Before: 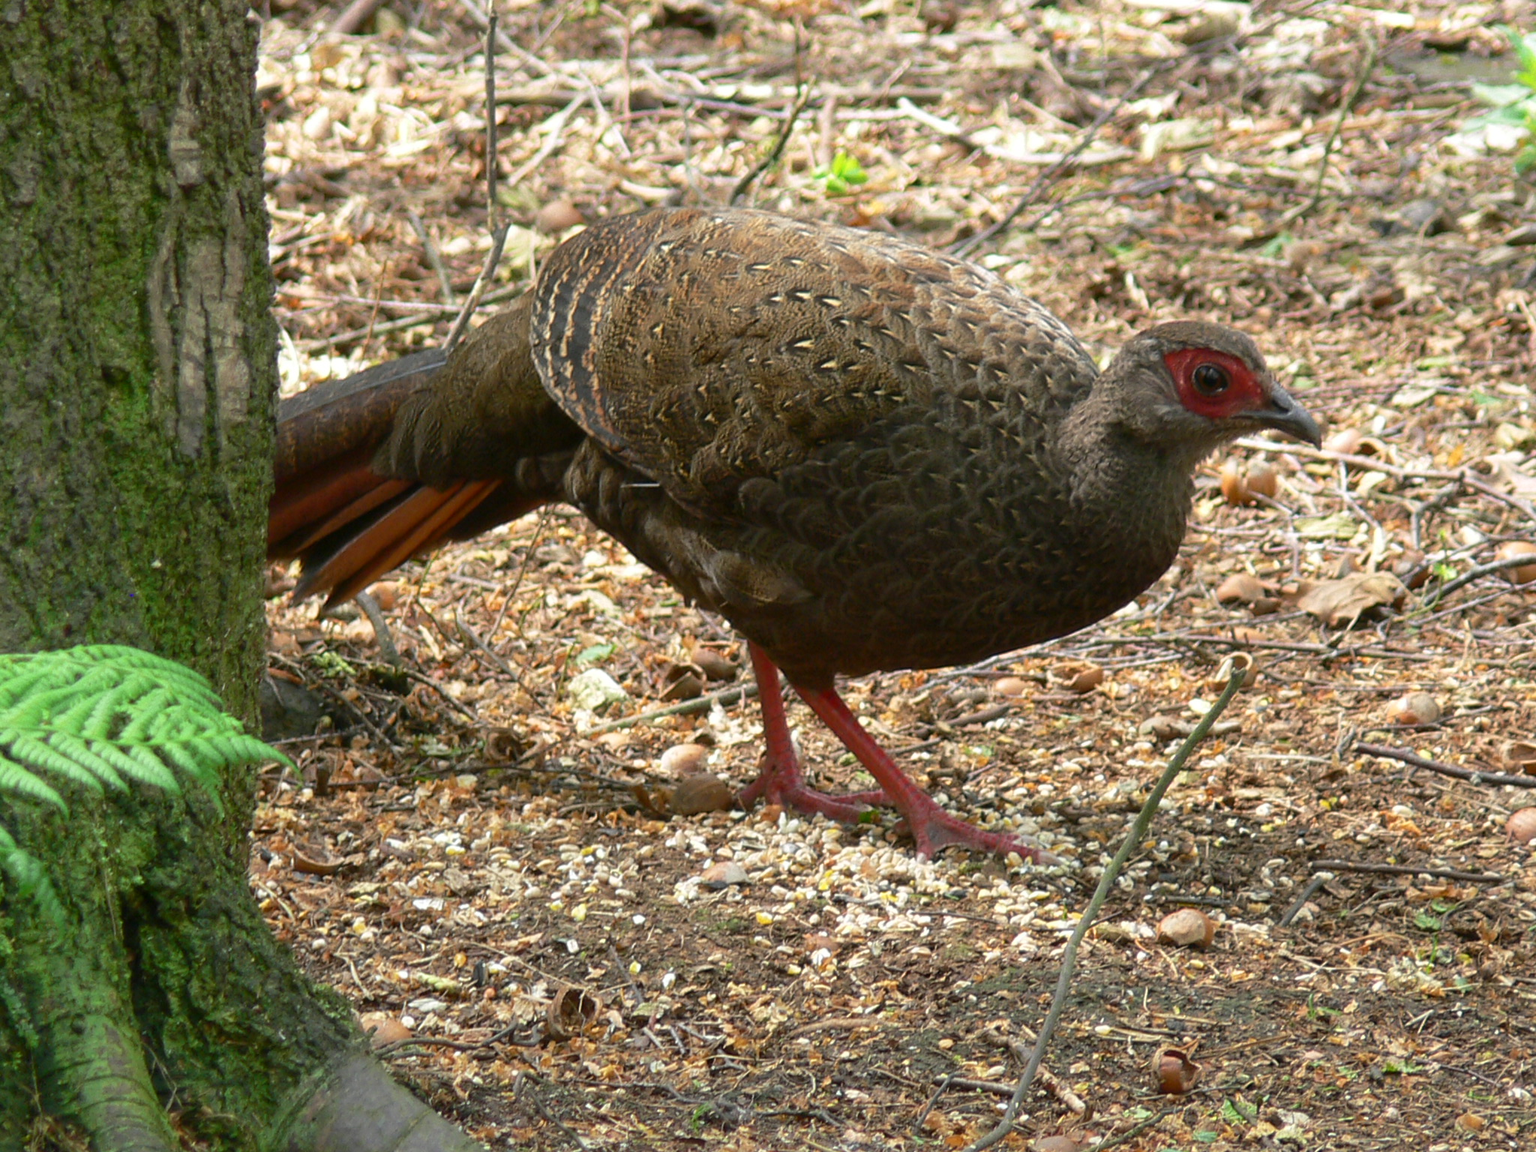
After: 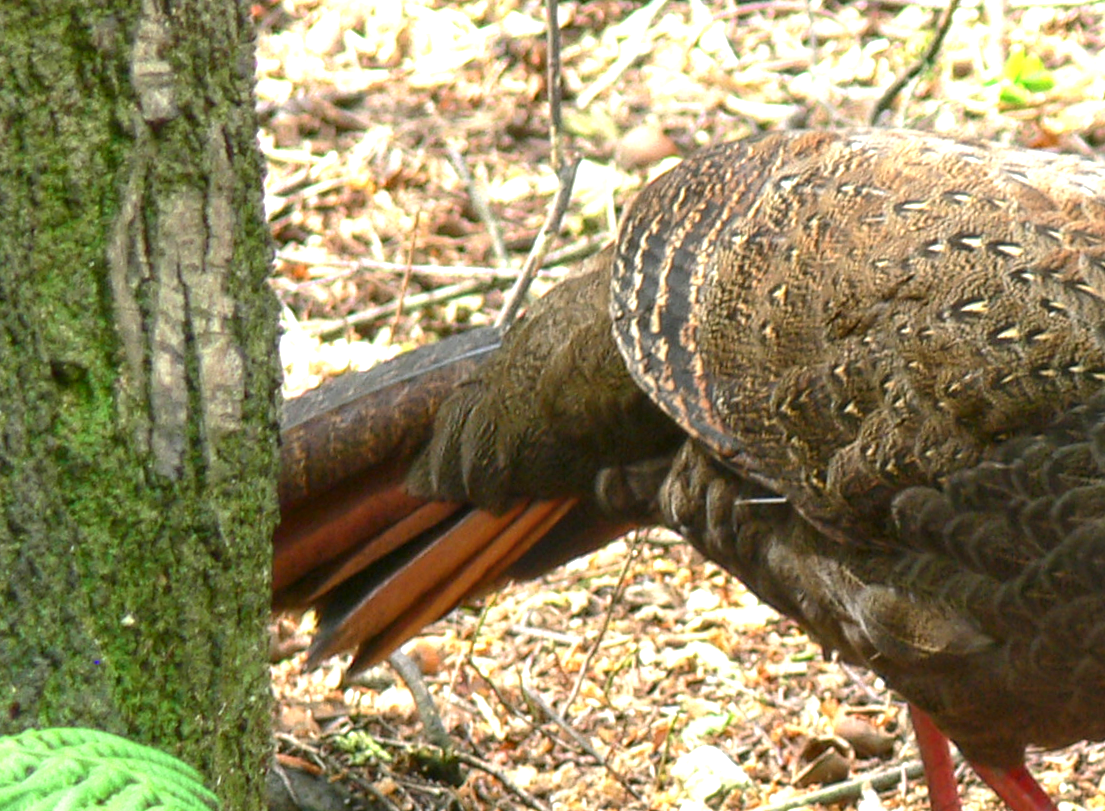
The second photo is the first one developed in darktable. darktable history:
crop and rotate: left 3.047%, top 7.509%, right 42.236%, bottom 37.598%
rotate and perspective: rotation -1.32°, lens shift (horizontal) -0.031, crop left 0.015, crop right 0.985, crop top 0.047, crop bottom 0.982
exposure: black level correction 0, exposure 1 EV, compensate exposure bias true, compensate highlight preservation false
local contrast: on, module defaults
